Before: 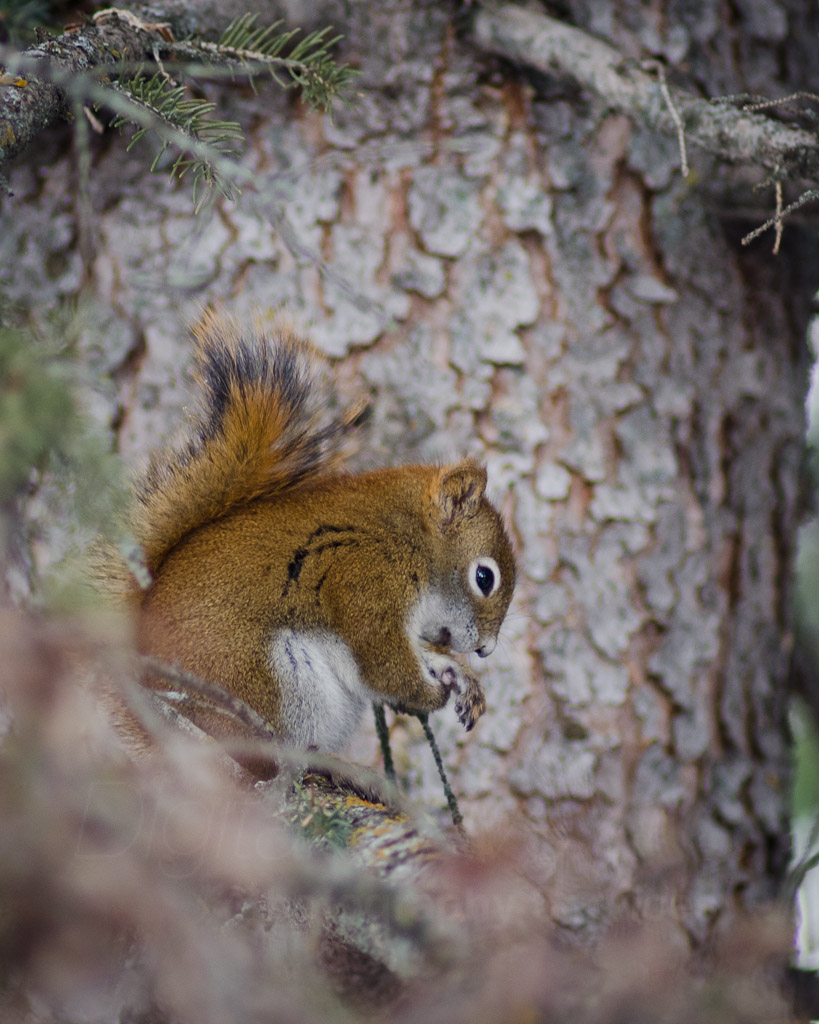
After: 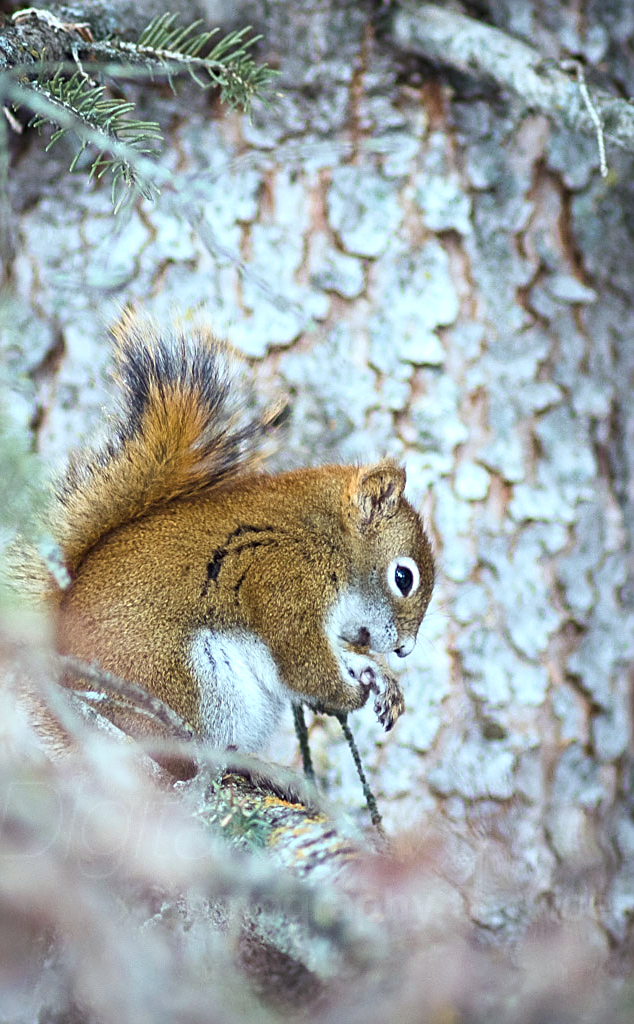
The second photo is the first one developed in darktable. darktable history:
crop: left 9.896%, right 12.606%
shadows and highlights: shadows 1.22, highlights 41.01
color correction: highlights a* -10.16, highlights b* -10.09
exposure: black level correction 0, exposure 1.001 EV, compensate highlight preservation false
sharpen: on, module defaults
